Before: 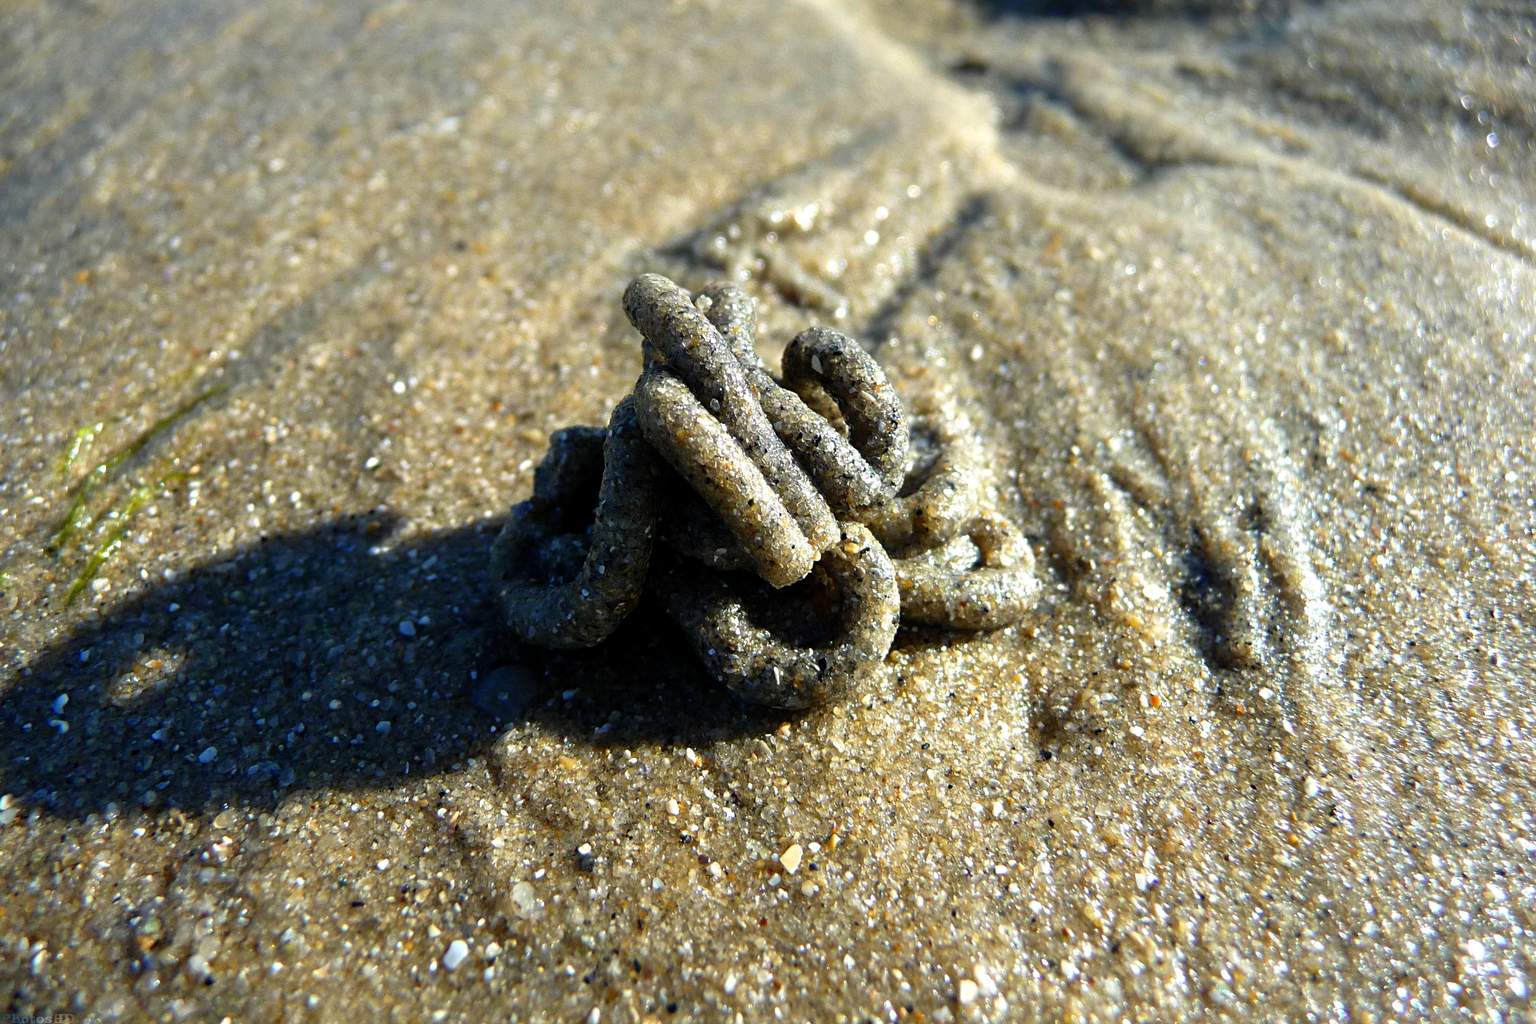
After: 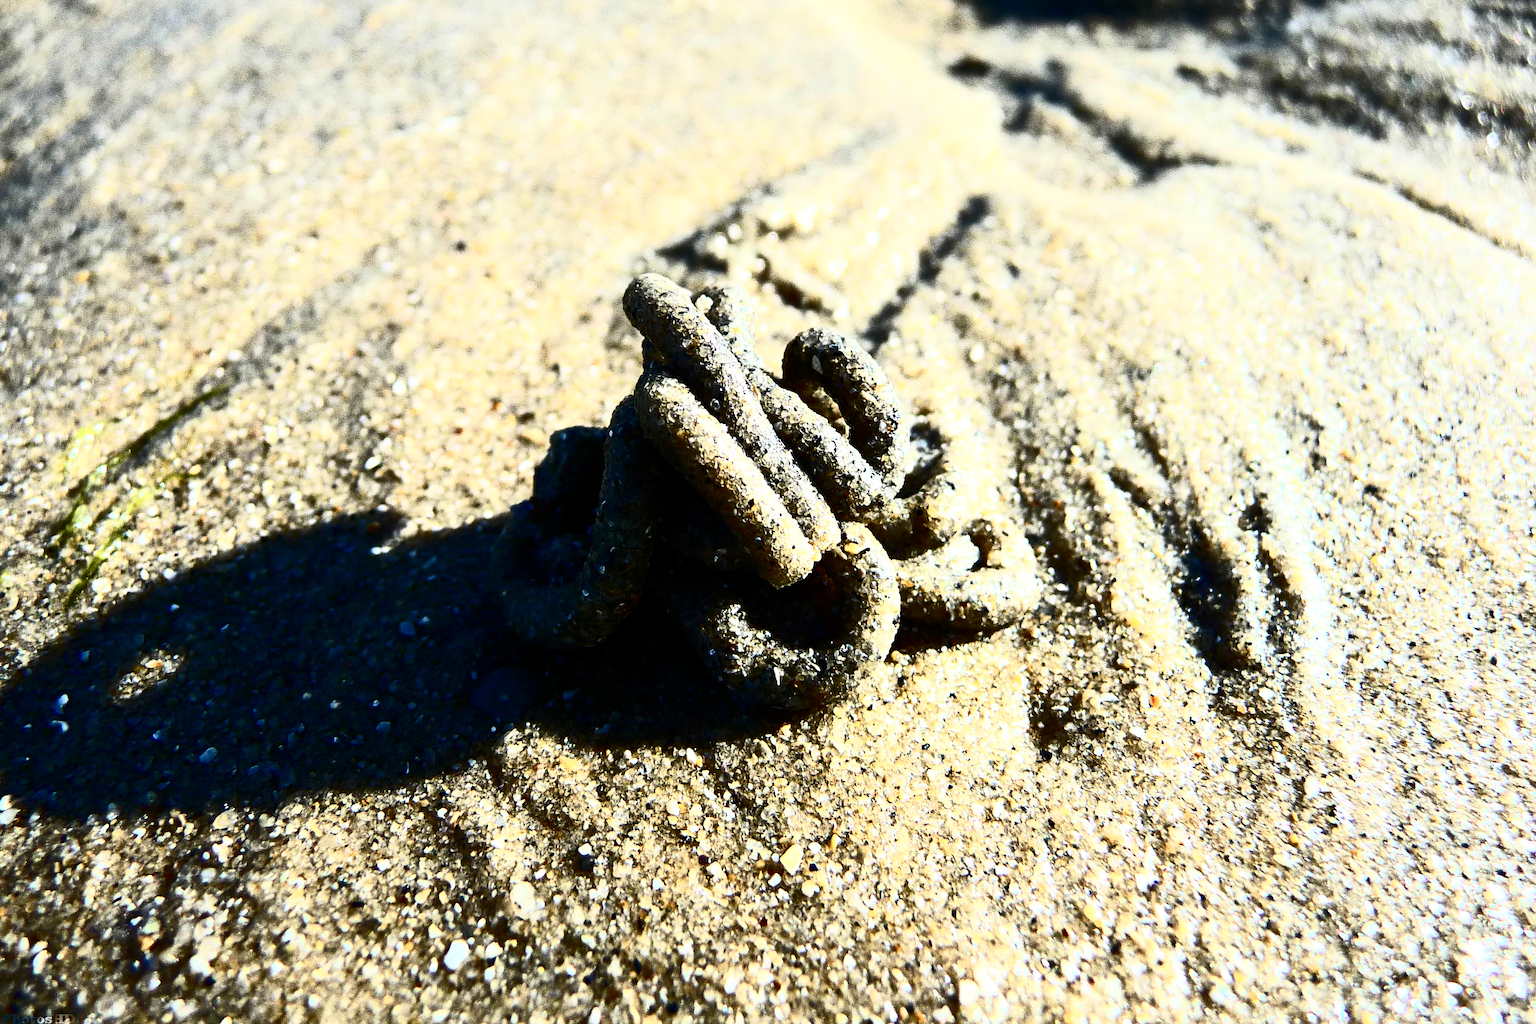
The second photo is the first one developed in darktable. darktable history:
contrast brightness saturation: contrast 0.947, brightness 0.196
